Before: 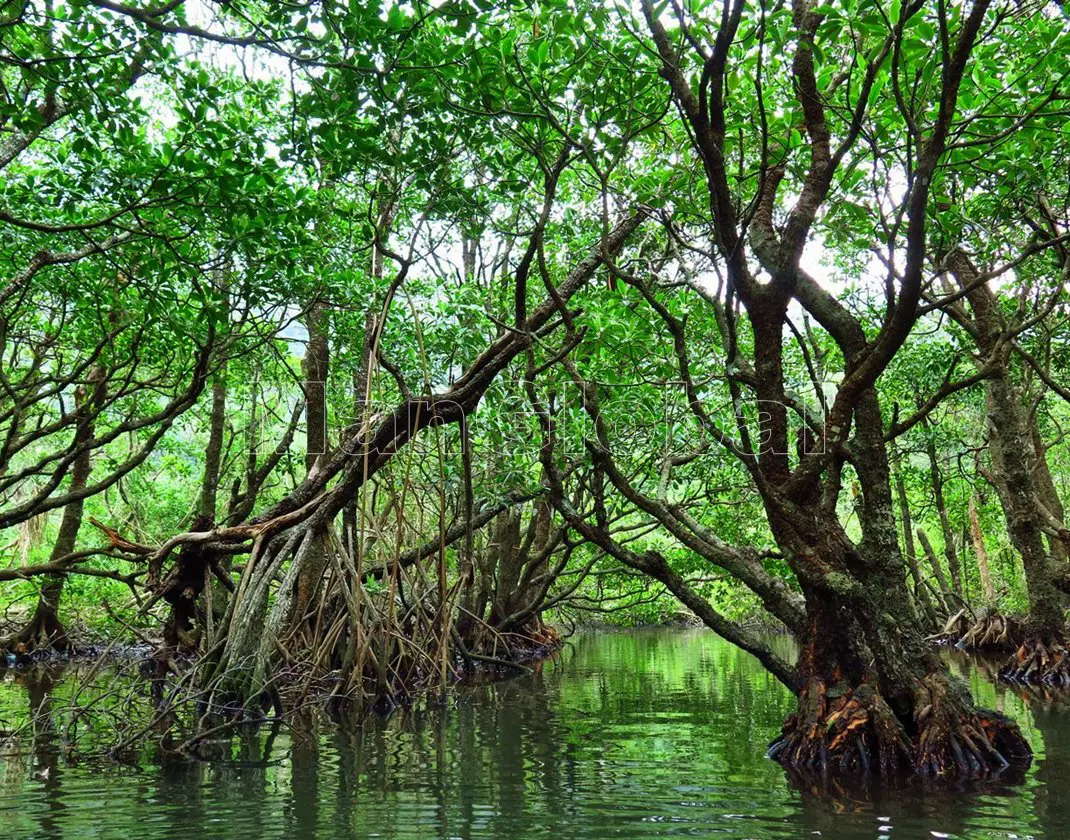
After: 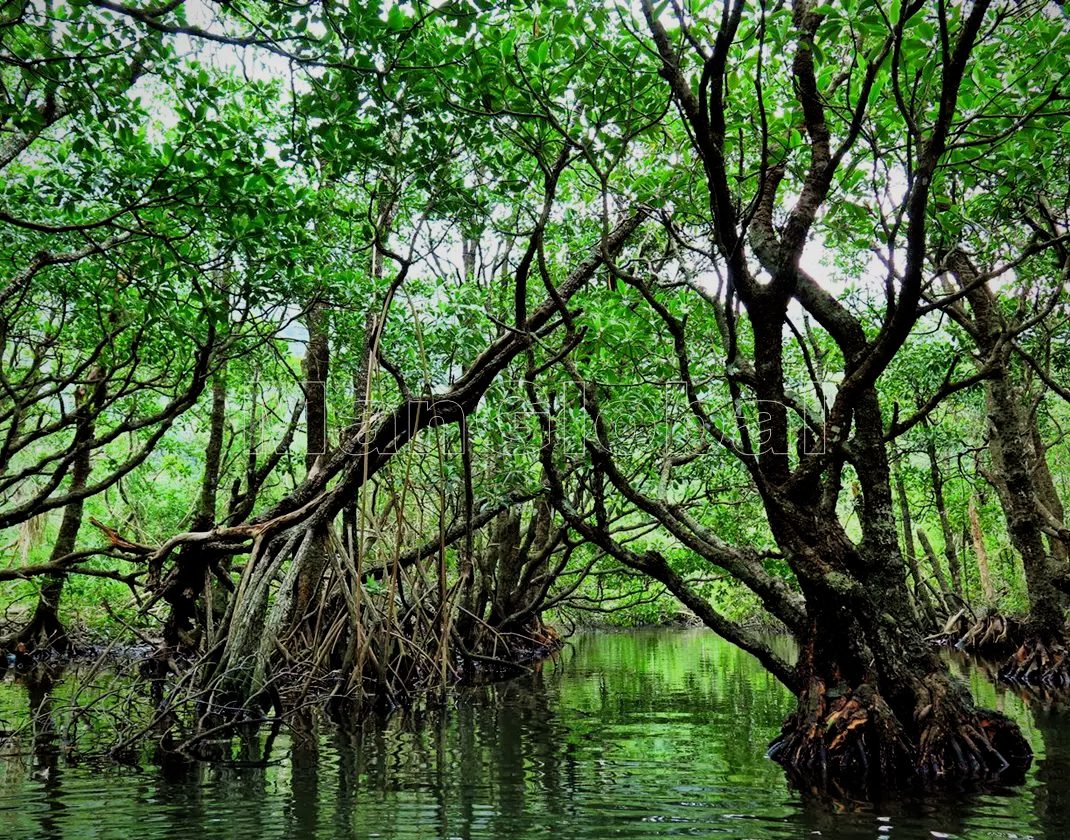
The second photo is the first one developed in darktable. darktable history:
haze removal: strength 0.286, distance 0.244, compatibility mode true, adaptive false
vignetting: fall-off radius 60.68%, saturation -0.018
filmic rgb: black relative exposure -7.99 EV, white relative exposure 4.01 EV, threshold 5.95 EV, hardness 4.16, latitude 49.96%, contrast 1.101, enable highlight reconstruction true
